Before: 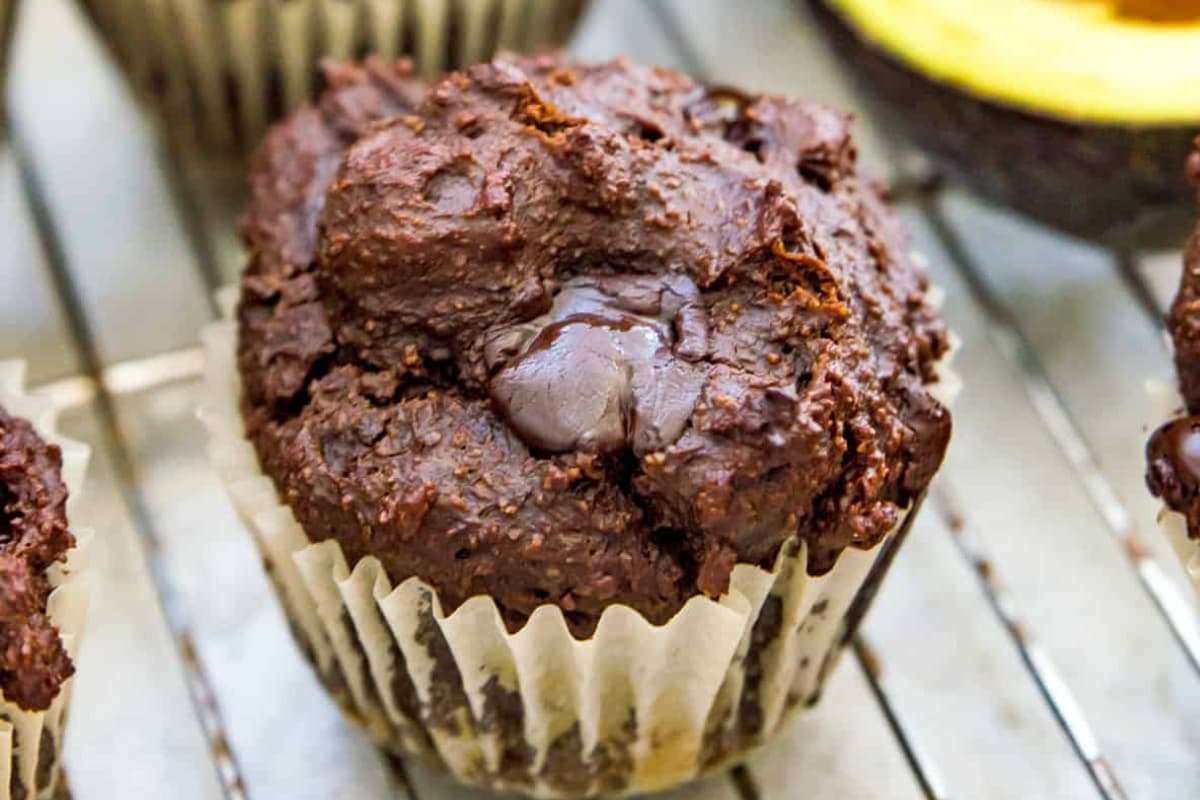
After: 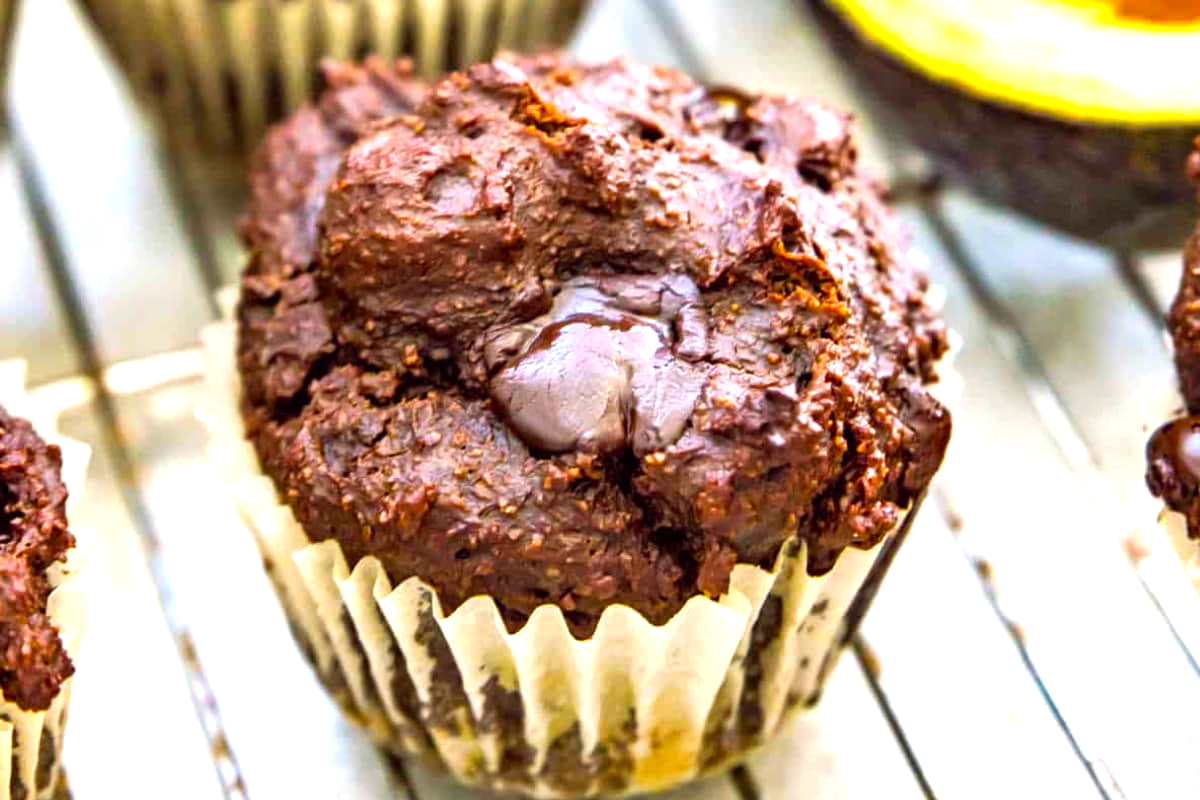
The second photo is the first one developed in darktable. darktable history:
color balance: lift [1, 1.001, 0.999, 1.001], gamma [1, 1.004, 1.007, 0.993], gain [1, 0.991, 0.987, 1.013], contrast 7.5%, contrast fulcrum 10%, output saturation 115%
exposure: exposure 0.64 EV, compensate highlight preservation false
